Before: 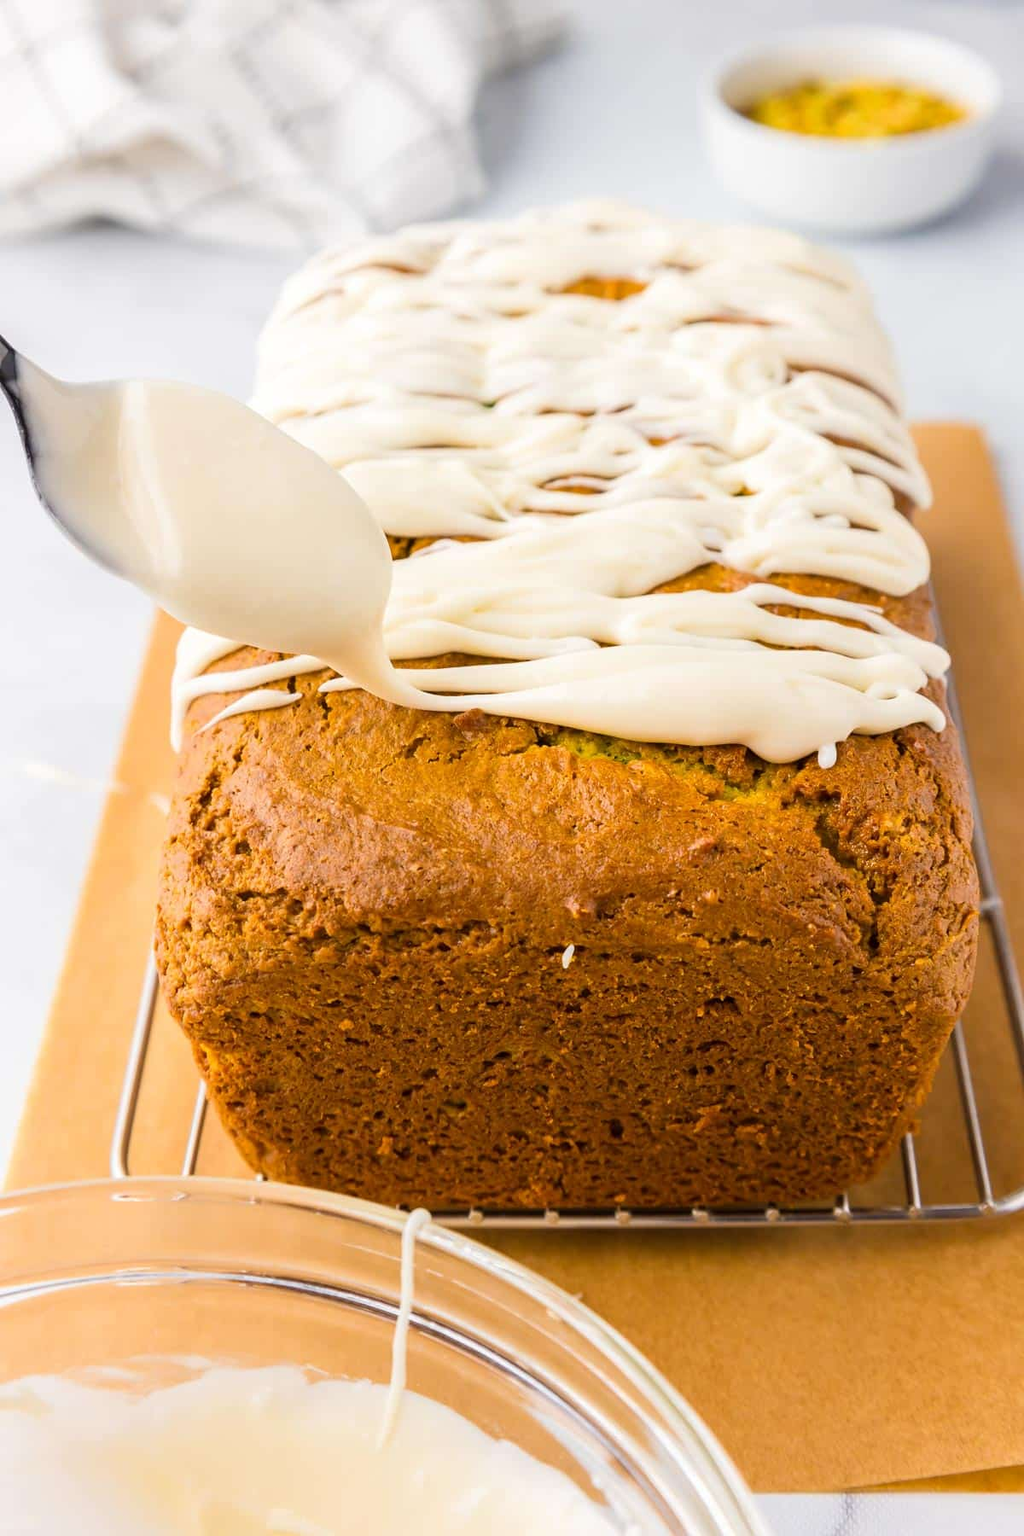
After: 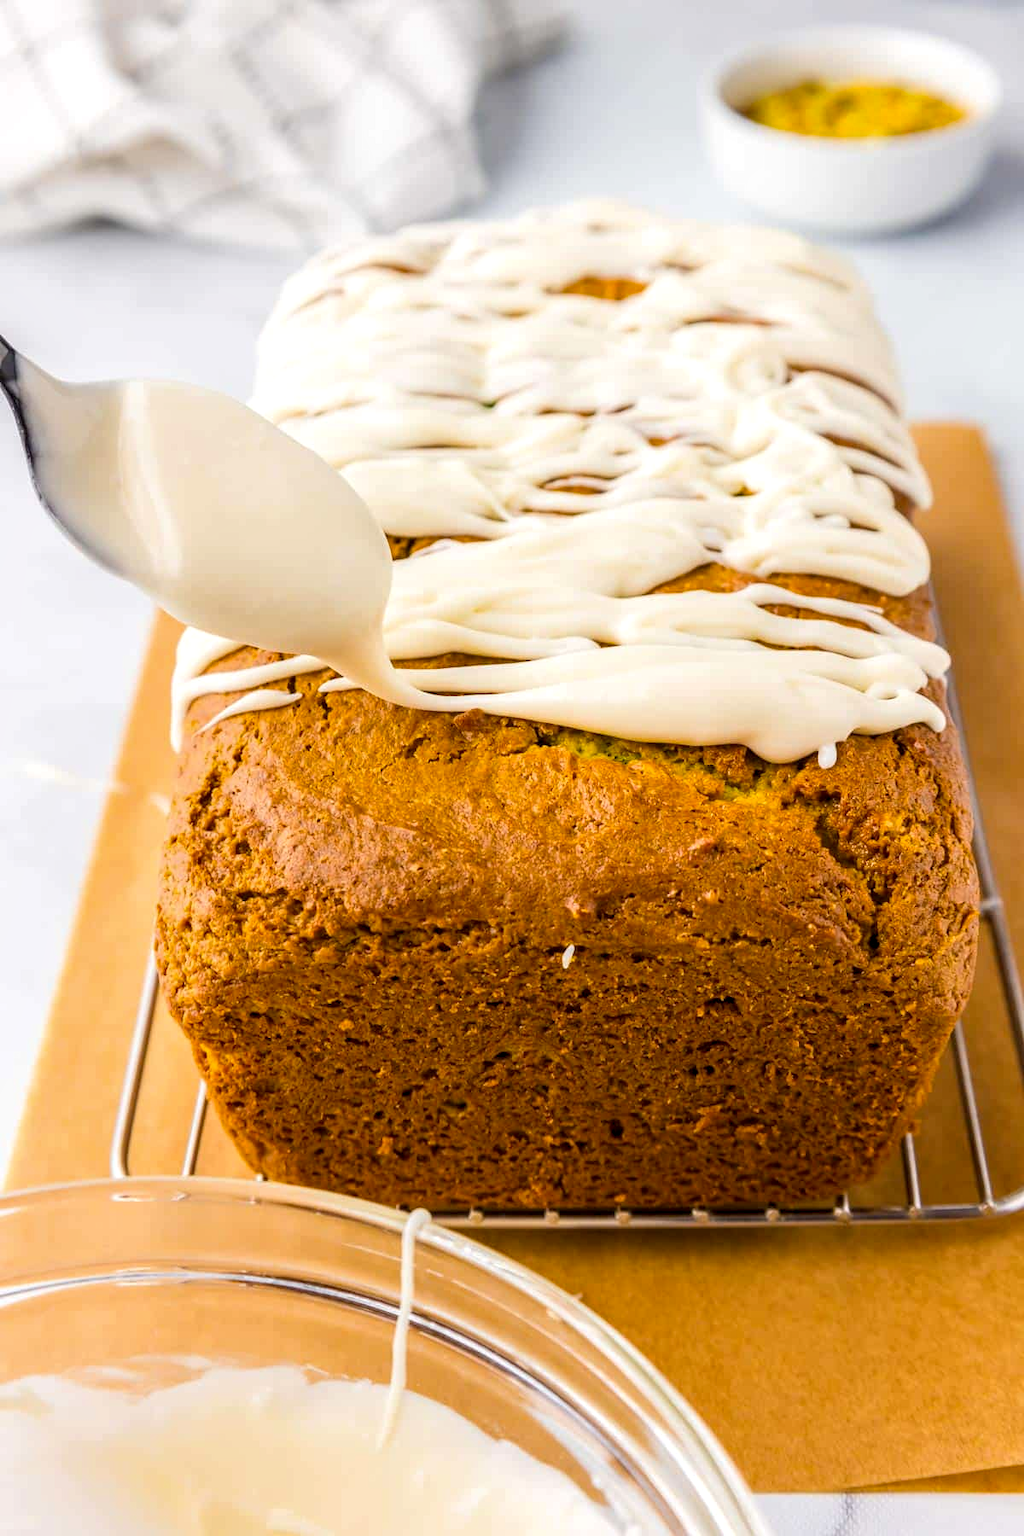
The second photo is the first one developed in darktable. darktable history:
color balance rgb: perceptual saturation grading › global saturation 10%, global vibrance 10%
local contrast: detail 130%
